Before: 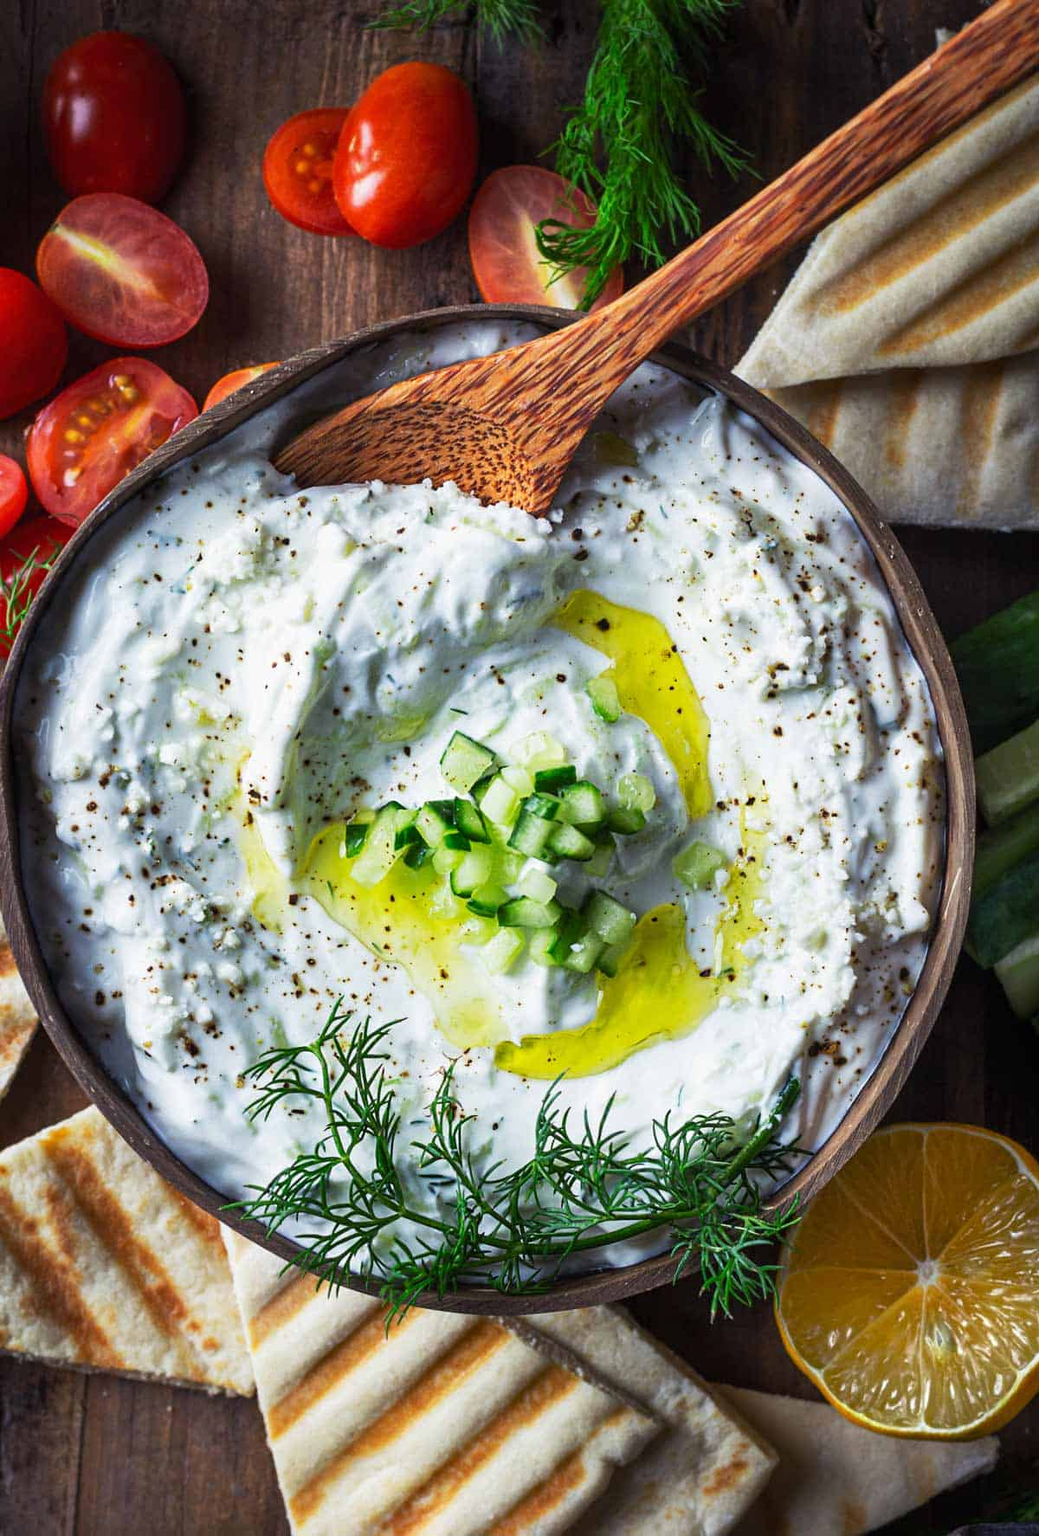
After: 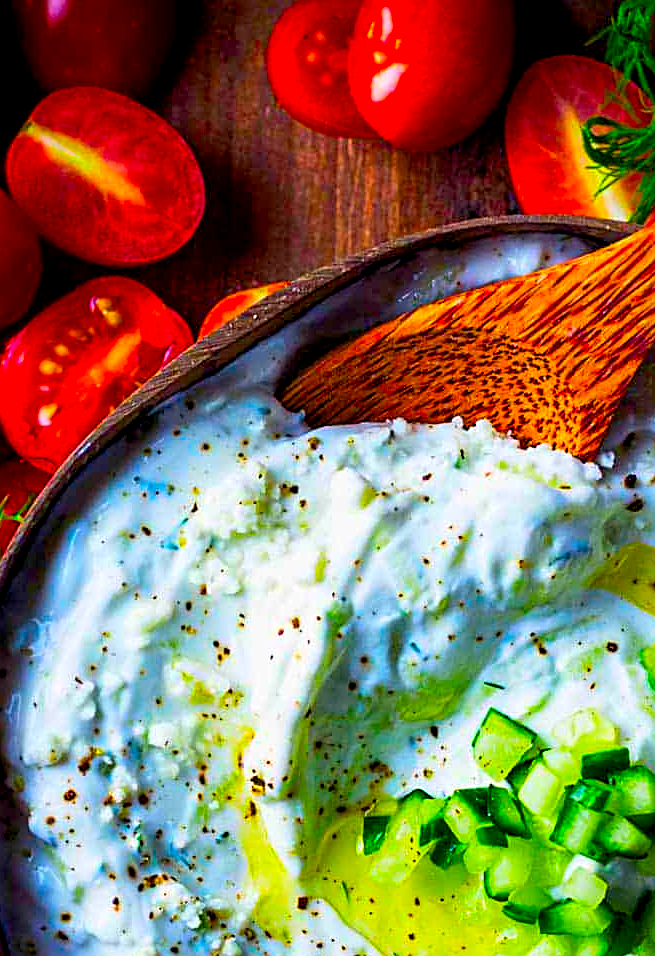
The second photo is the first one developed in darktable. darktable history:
crop and rotate: left 3.019%, top 7.696%, right 42.347%, bottom 38.364%
exposure: black level correction 0.009, exposure 0.016 EV, compensate exposure bias true, compensate highlight preservation false
sharpen: on, module defaults
color balance rgb: linear chroma grading › shadows -39.717%, linear chroma grading › highlights 38.882%, linear chroma grading › global chroma 45.356%, linear chroma grading › mid-tones -29.998%, perceptual saturation grading › global saturation 20%, perceptual saturation grading › highlights -25.619%, perceptual saturation grading › shadows 24.463%, global vibrance 20%
contrast brightness saturation: saturation 0.506
